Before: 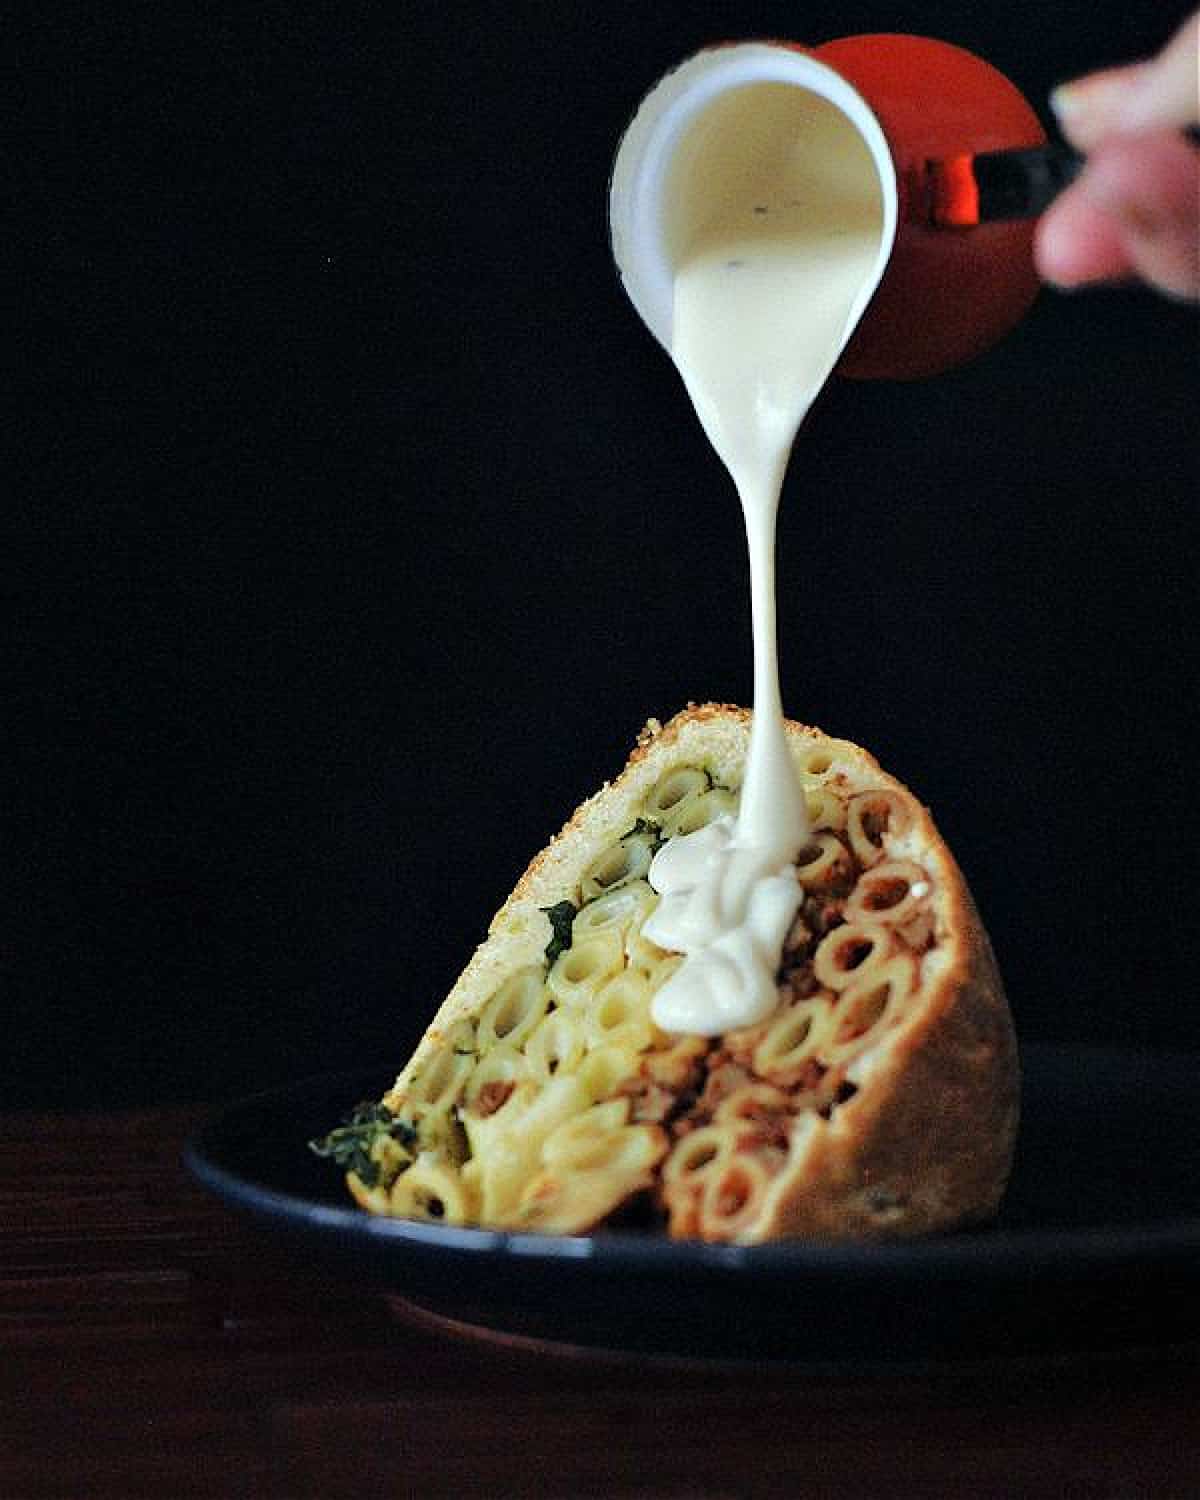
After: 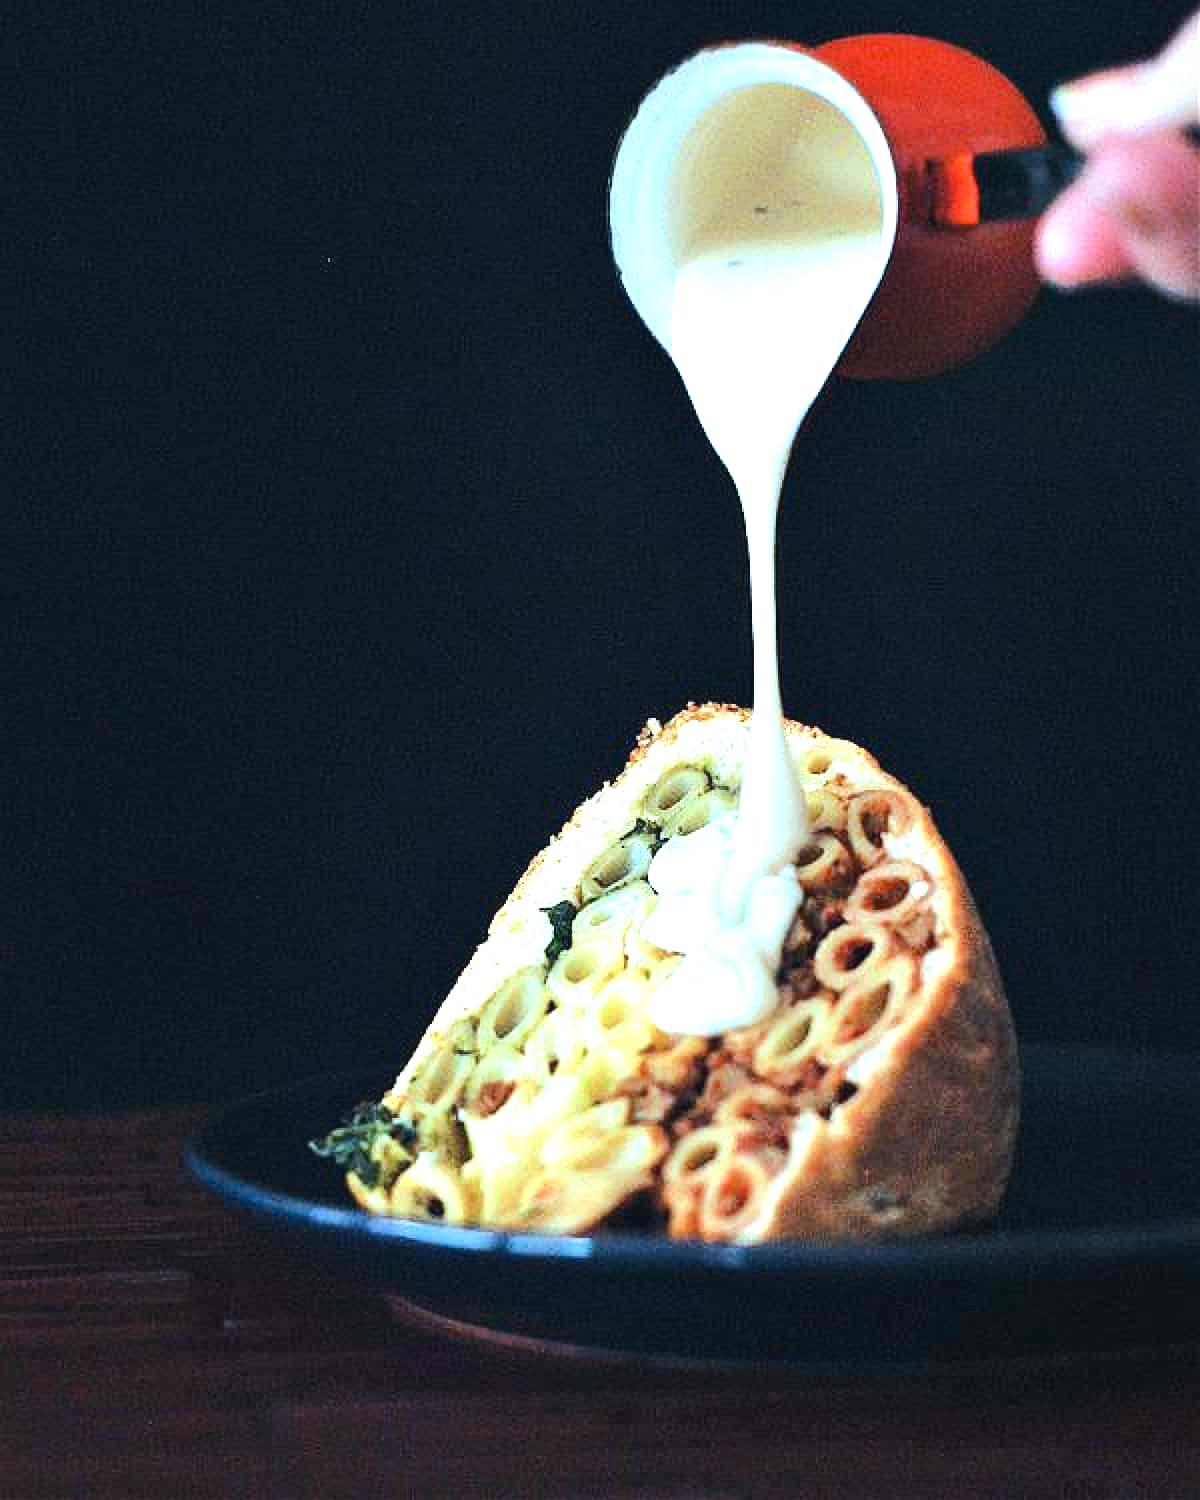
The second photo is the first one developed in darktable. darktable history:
color calibration: output R [1.063, -0.012, -0.003, 0], output G [0, 1.022, 0.021, 0], output B [-0.079, 0.047, 1, 0], illuminant custom, x 0.389, y 0.387, temperature 3838.64 K
white balance: emerald 1
exposure: black level correction -0.002, exposure 1.115 EV, compensate highlight preservation false
